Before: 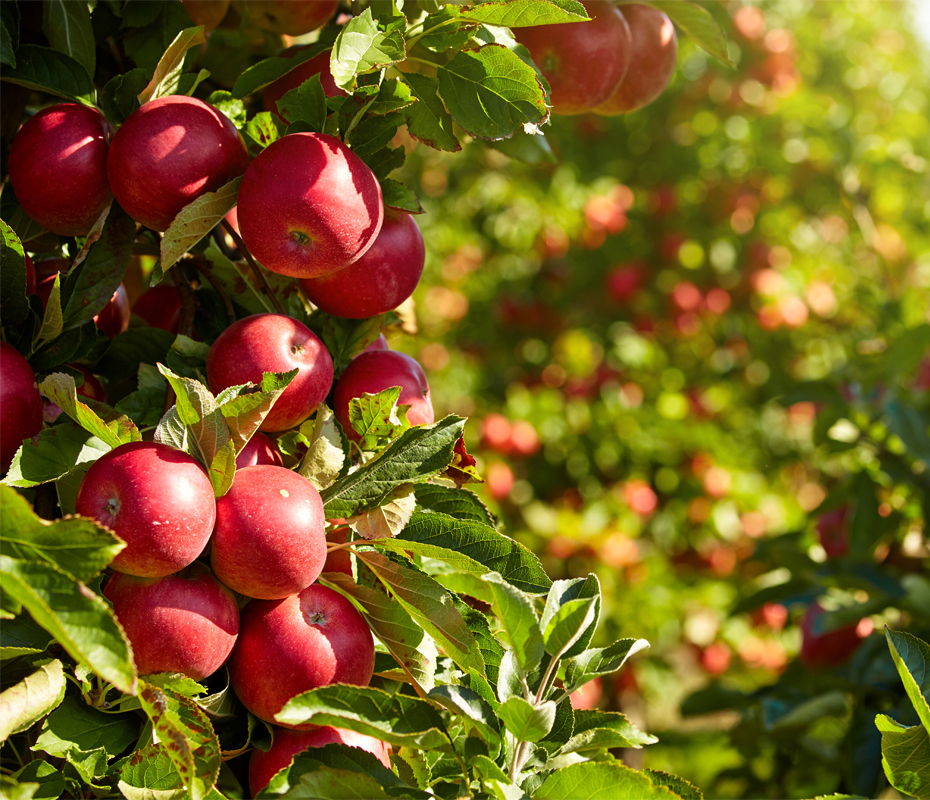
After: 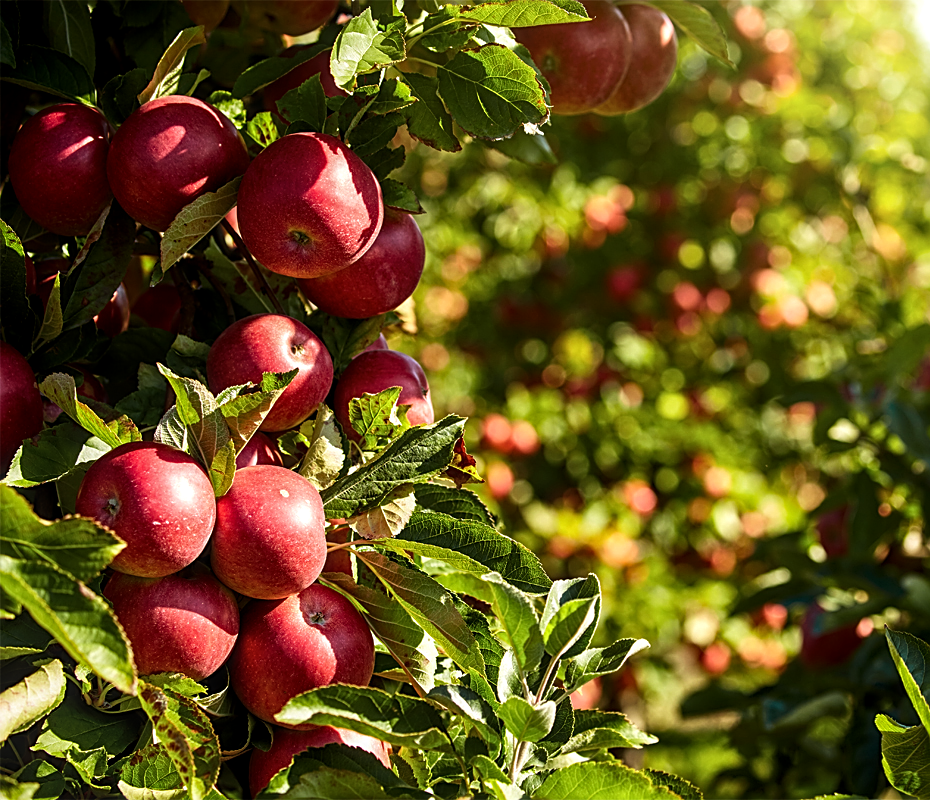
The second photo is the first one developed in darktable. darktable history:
exposure: exposure -0.492 EV, compensate highlight preservation false
sharpen: on, module defaults
tone equalizer: -8 EV -0.738 EV, -7 EV -0.682 EV, -6 EV -0.637 EV, -5 EV -0.385 EV, -3 EV 0.383 EV, -2 EV 0.6 EV, -1 EV 0.687 EV, +0 EV 0.768 EV, edges refinement/feathering 500, mask exposure compensation -1.57 EV, preserve details no
local contrast: on, module defaults
shadows and highlights: shadows -22.73, highlights 45.48, soften with gaussian
